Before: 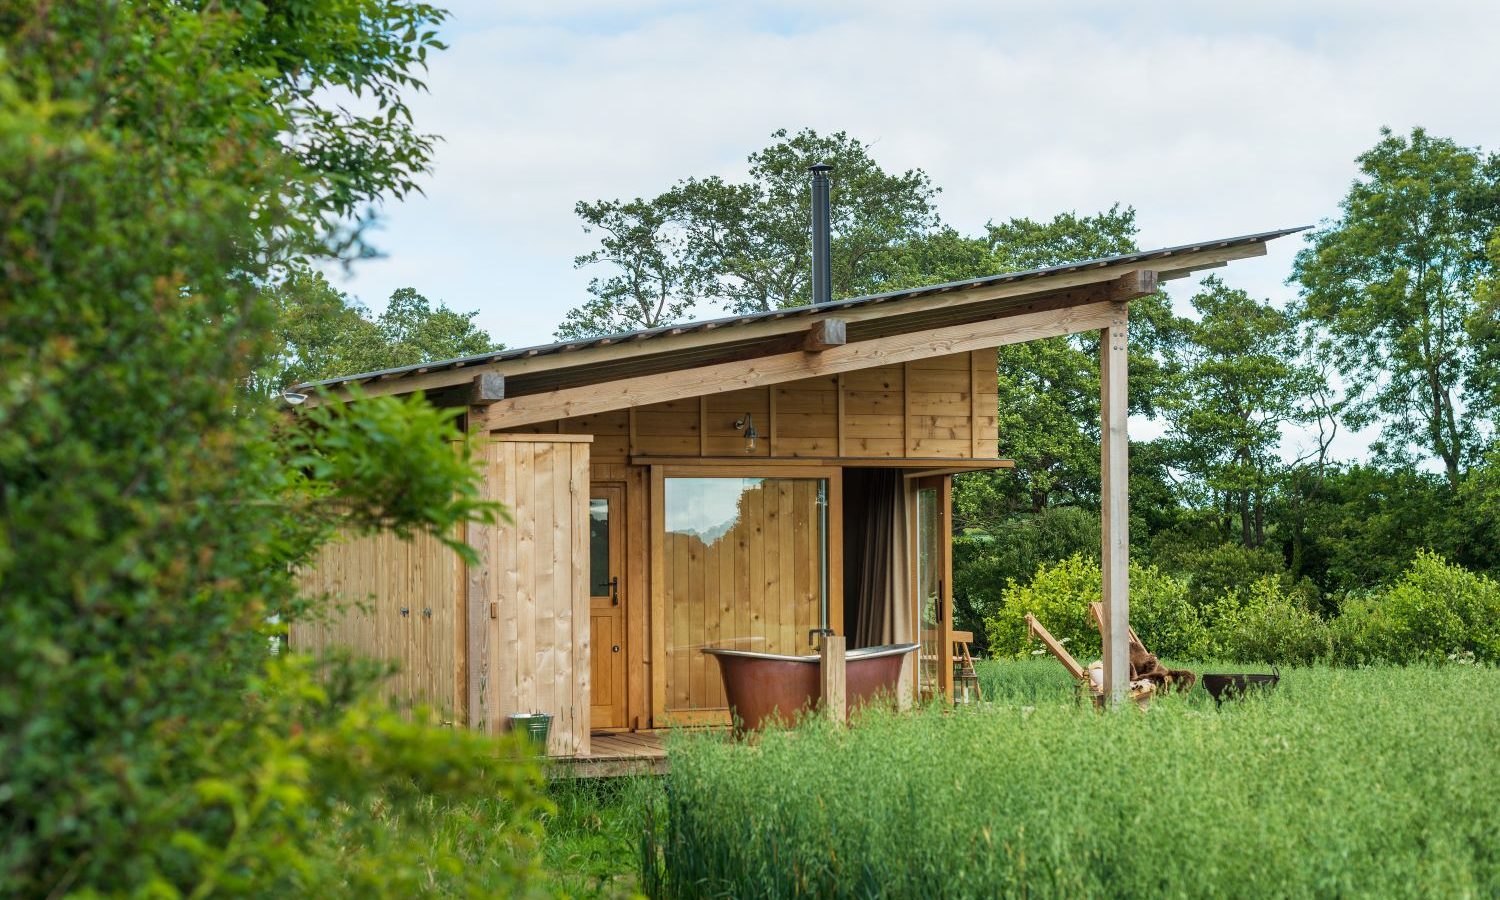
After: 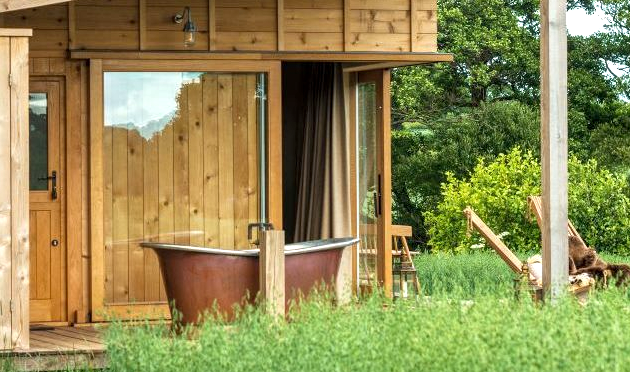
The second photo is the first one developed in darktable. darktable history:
crop: left 37.439%, top 45.146%, right 20.554%, bottom 13.447%
local contrast: highlights 103%, shadows 98%, detail 119%, midtone range 0.2
exposure: black level correction 0.001, exposure 0.499 EV, compensate highlight preservation false
